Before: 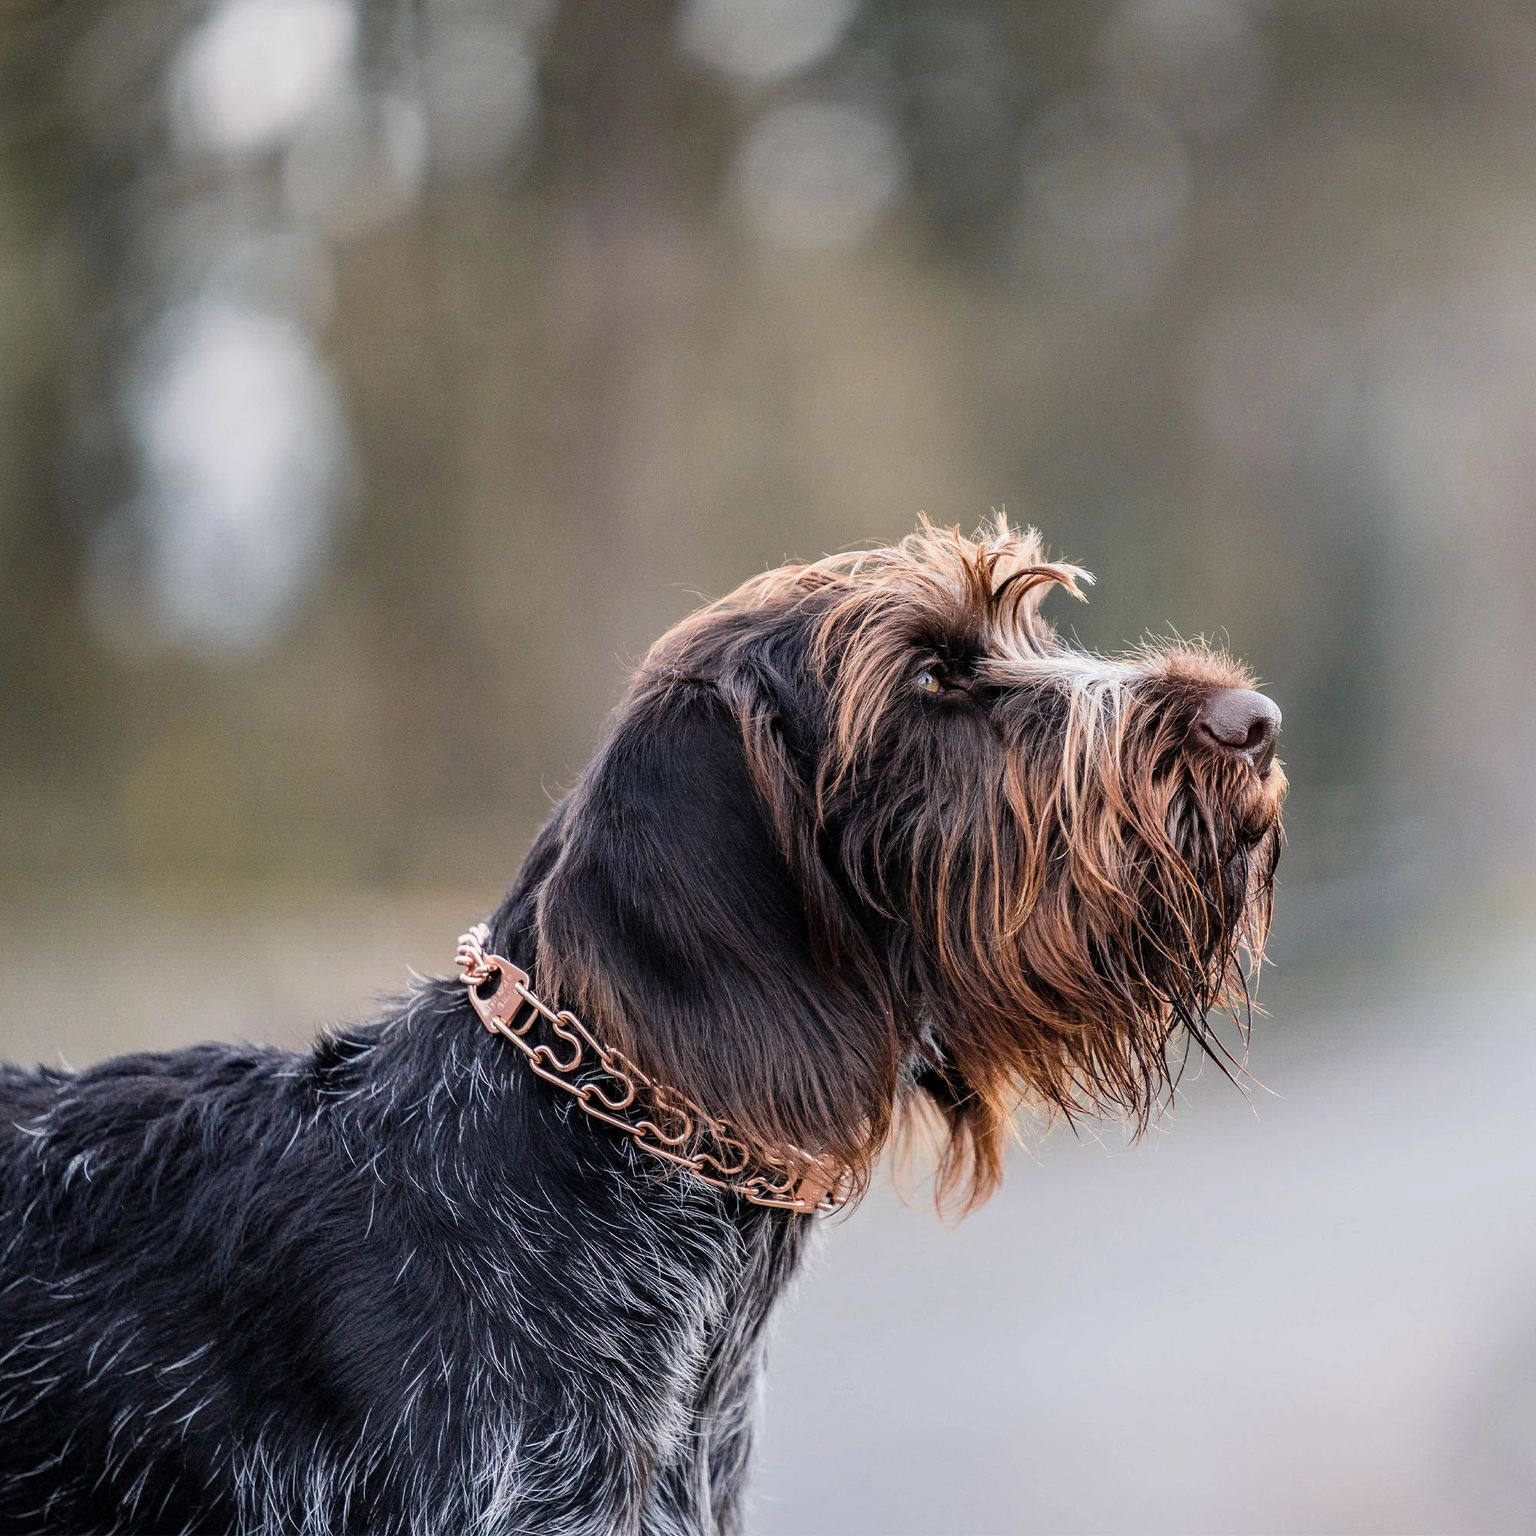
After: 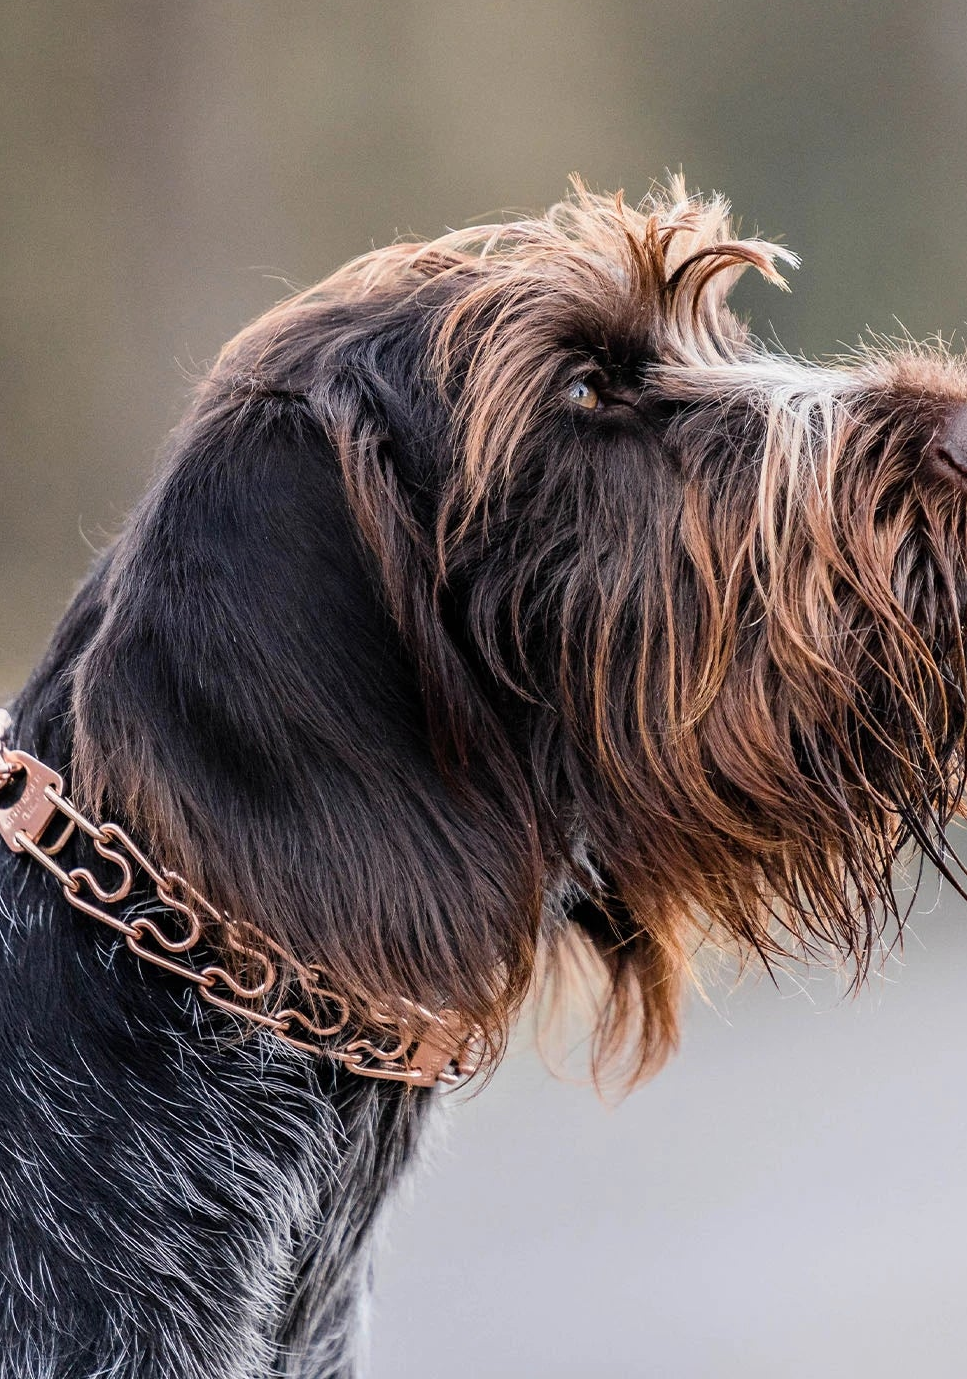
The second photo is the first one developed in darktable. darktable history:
crop: left 31.327%, top 24.687%, right 20.294%, bottom 6.33%
